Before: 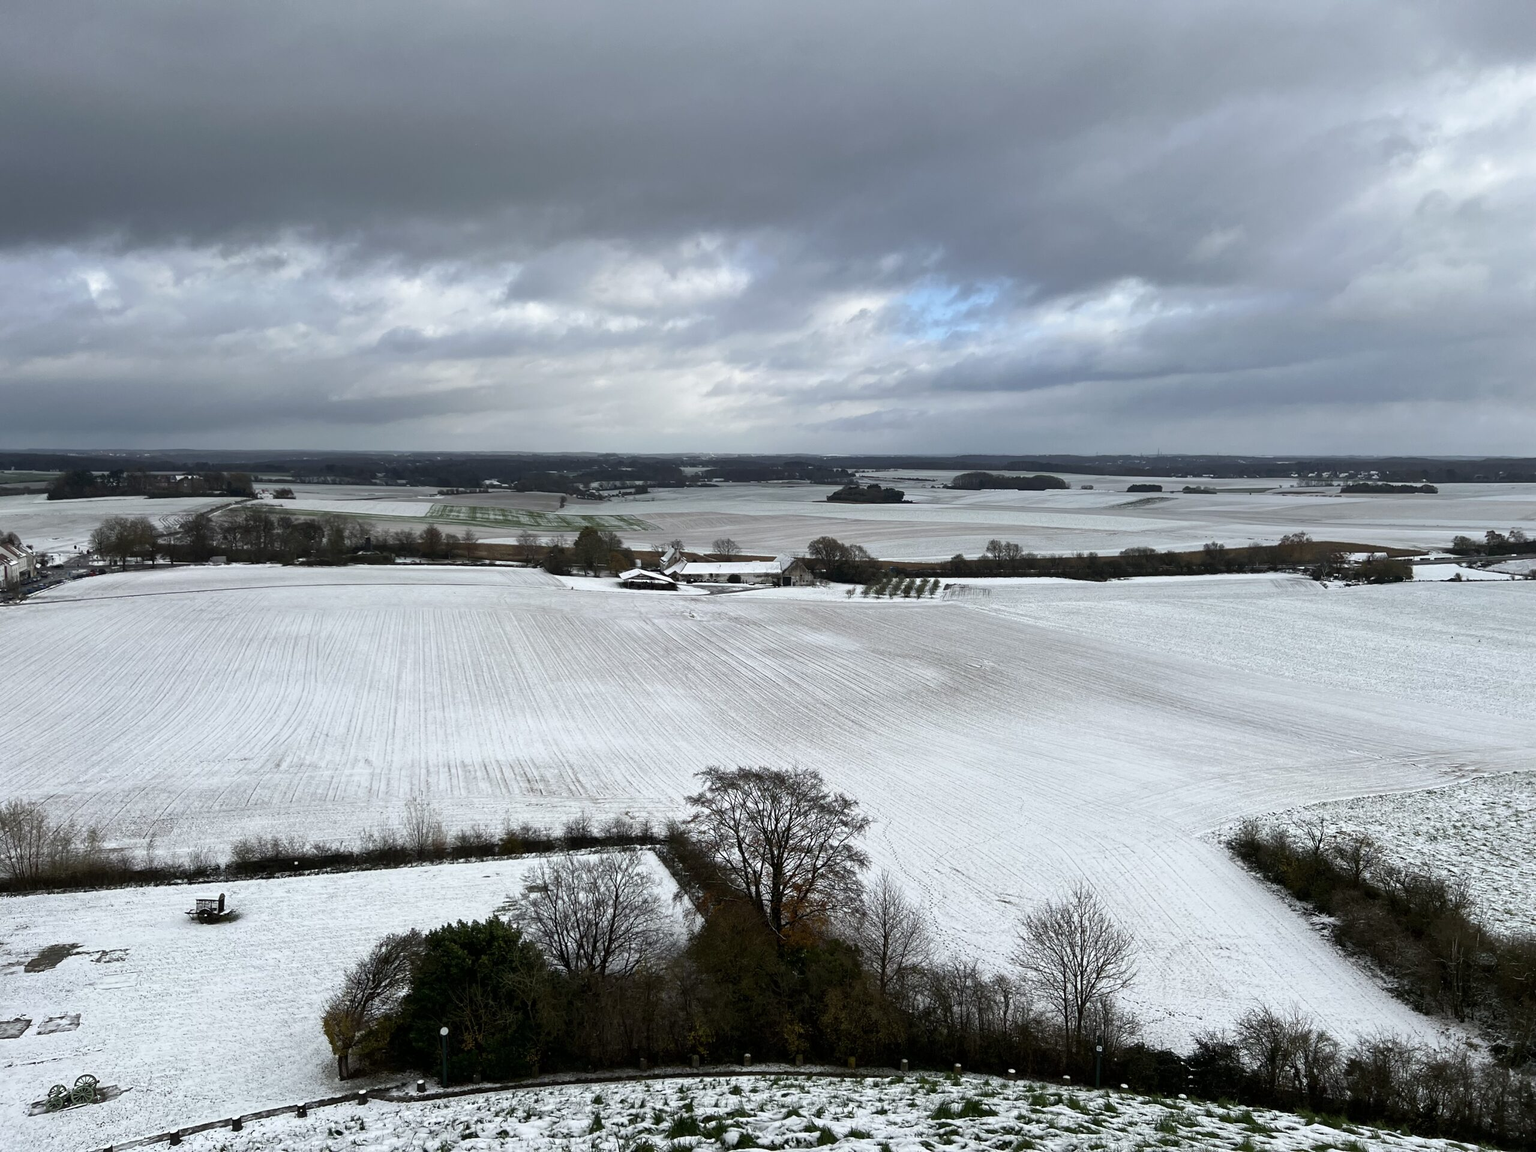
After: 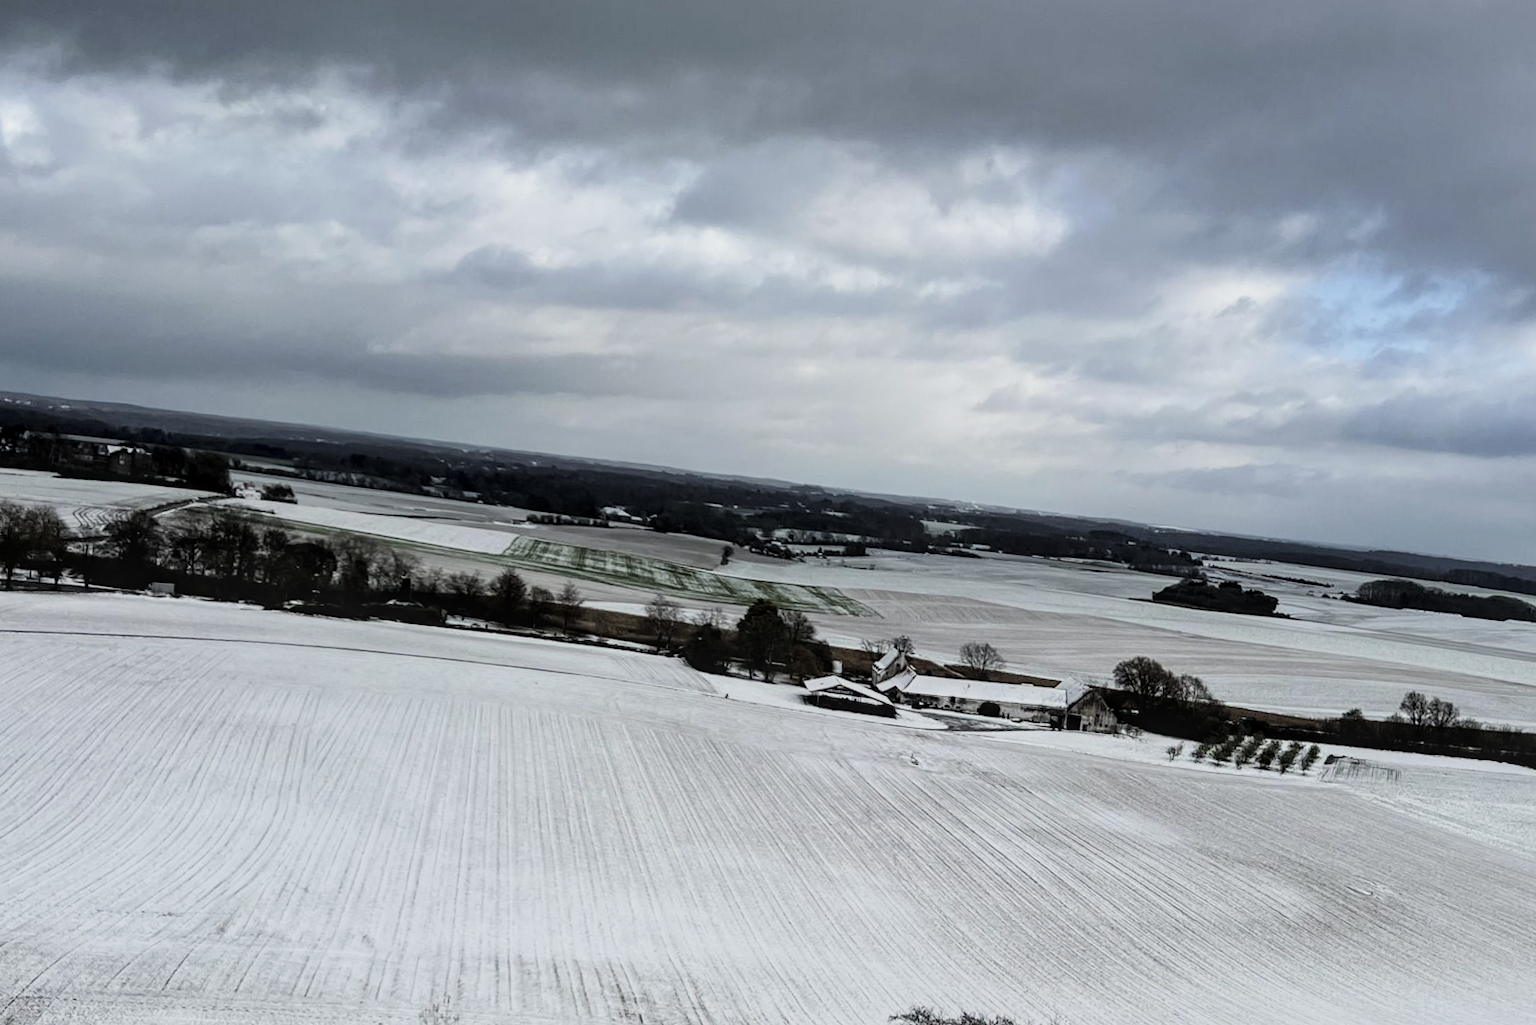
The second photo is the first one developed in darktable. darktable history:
local contrast: on, module defaults
filmic rgb: black relative exposure -5.07 EV, white relative exposure 3.96 EV, hardness 2.89, contrast 1.301
crop and rotate: angle -6.2°, left 2.249%, top 6.723%, right 27.467%, bottom 30.68%
